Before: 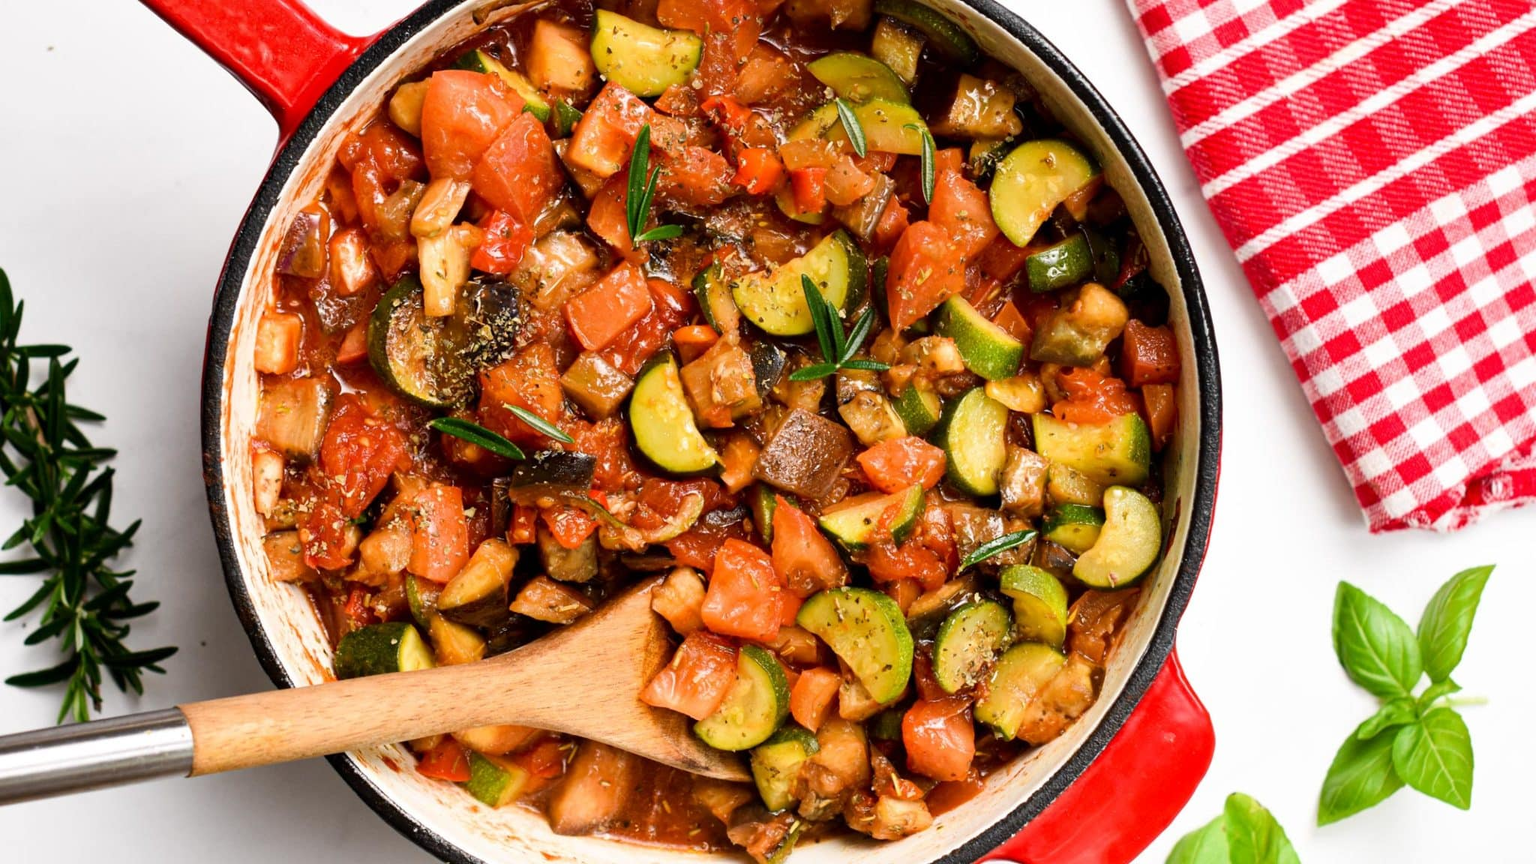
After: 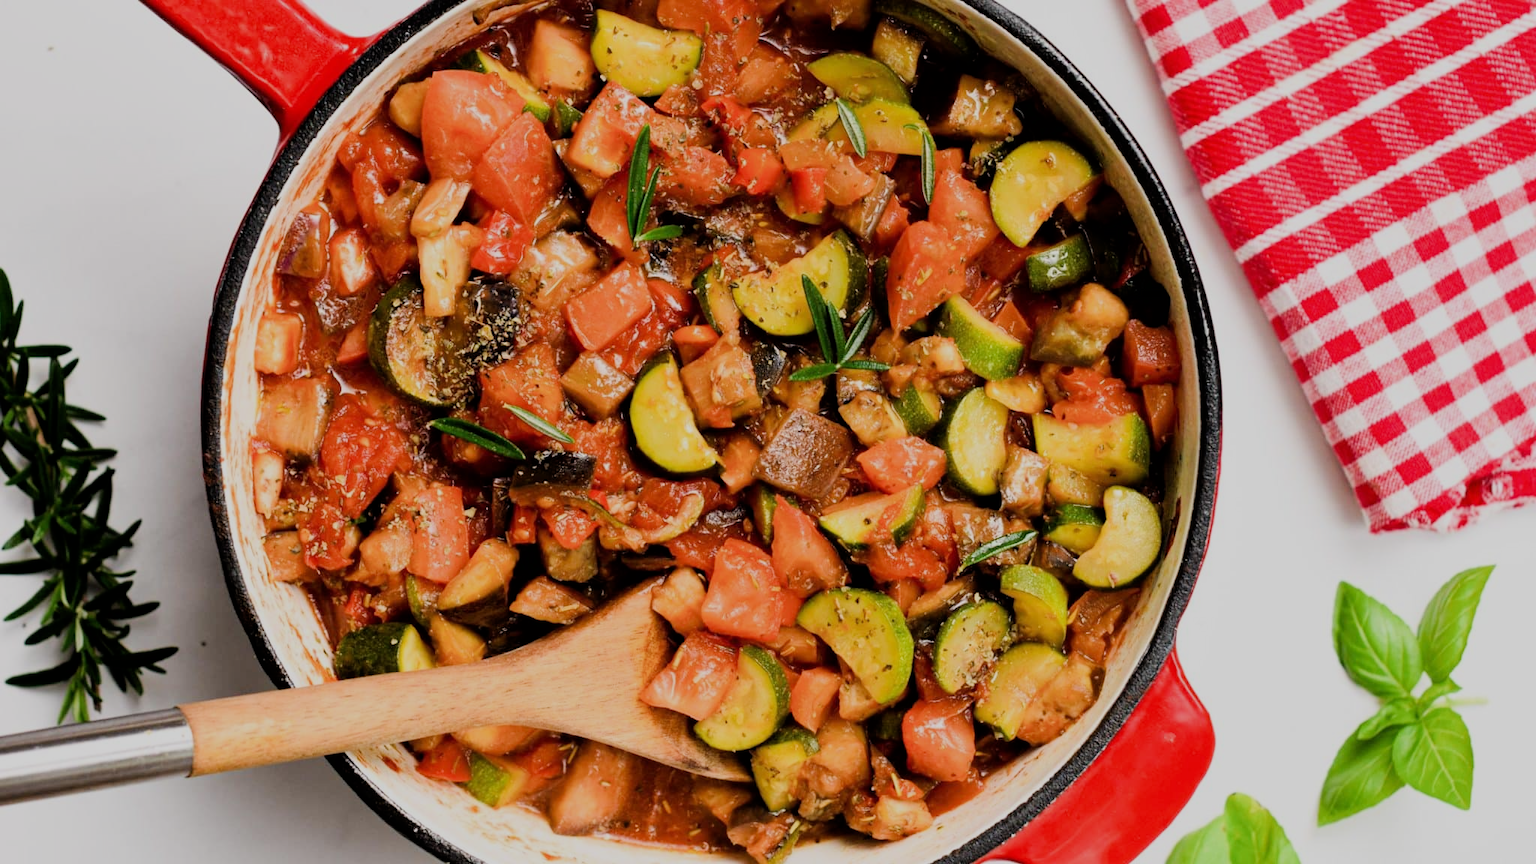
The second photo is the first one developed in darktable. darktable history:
filmic rgb: black relative exposure -7.18 EV, white relative exposure 5.36 EV, threshold -0.294 EV, transition 3.19 EV, structure ↔ texture 99.82%, hardness 3.02, enable highlight reconstruction true
